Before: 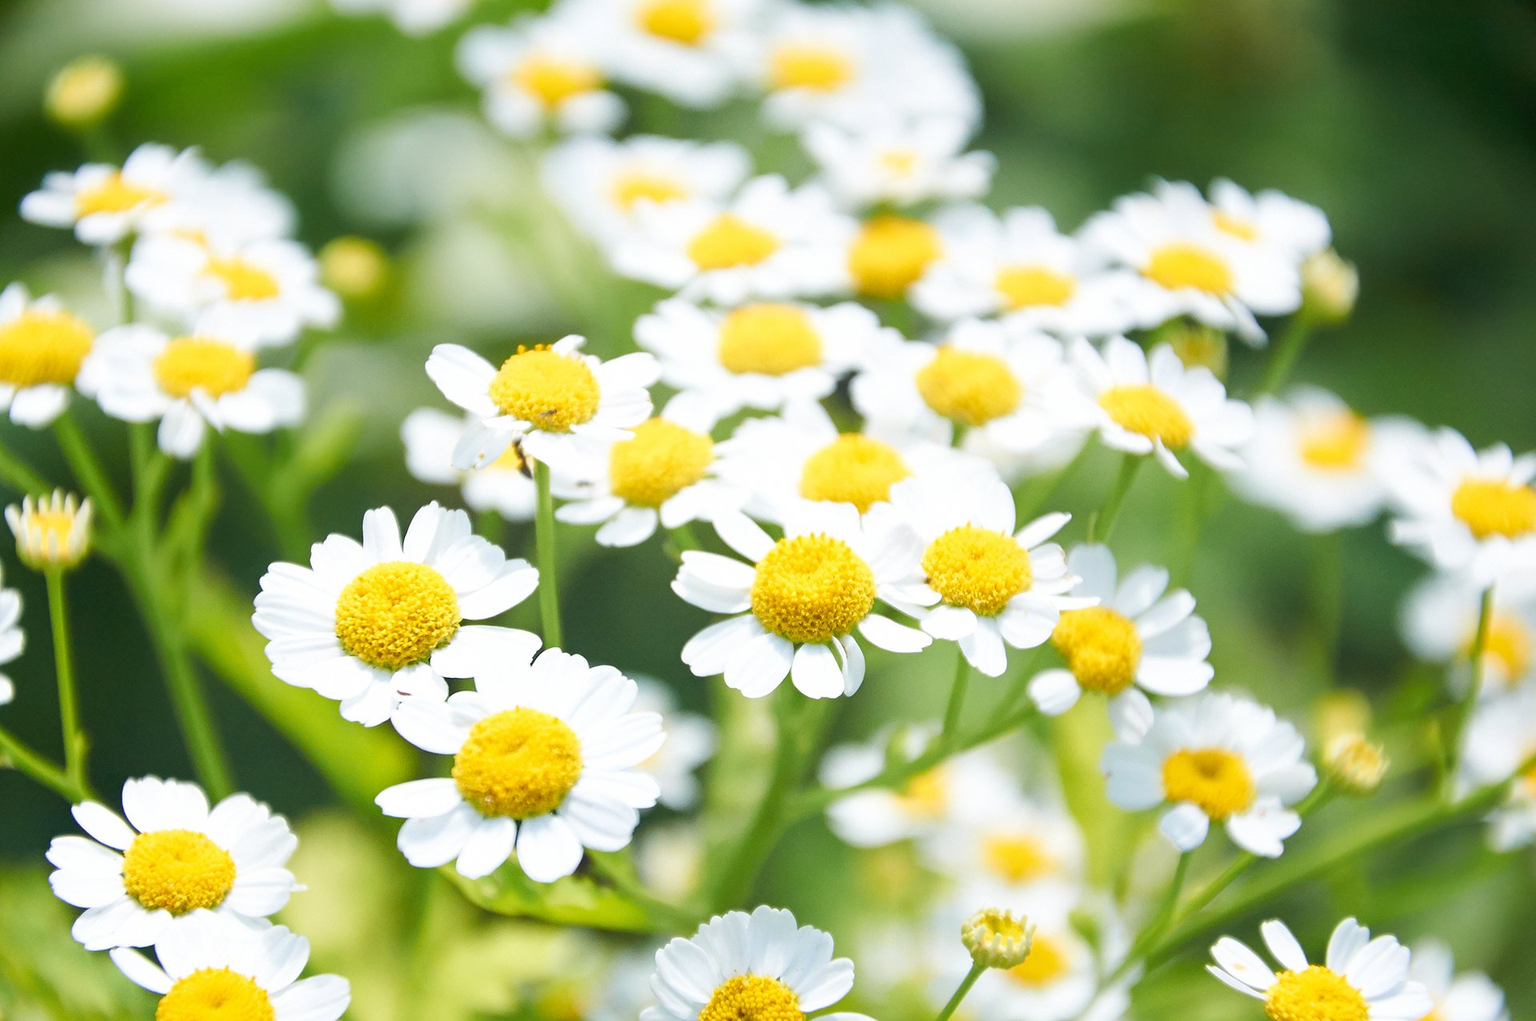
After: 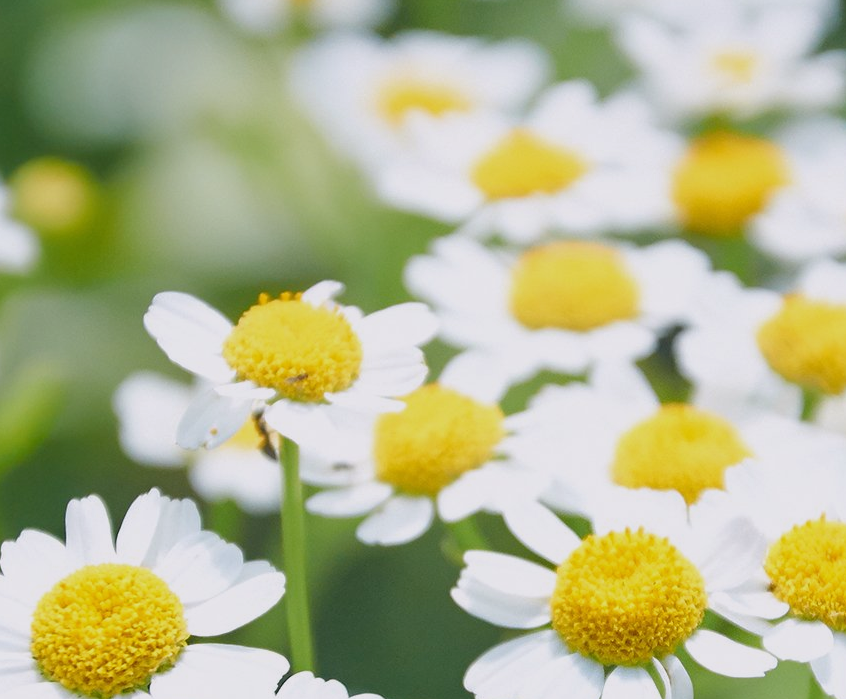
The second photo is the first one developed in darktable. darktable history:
white balance: red 1.009, blue 1.027
tone equalizer: -8 EV 0.25 EV, -7 EV 0.417 EV, -6 EV 0.417 EV, -5 EV 0.25 EV, -3 EV -0.25 EV, -2 EV -0.417 EV, -1 EV -0.417 EV, +0 EV -0.25 EV, edges refinement/feathering 500, mask exposure compensation -1.57 EV, preserve details guided filter
crop: left 20.248%, top 10.86%, right 35.675%, bottom 34.321%
